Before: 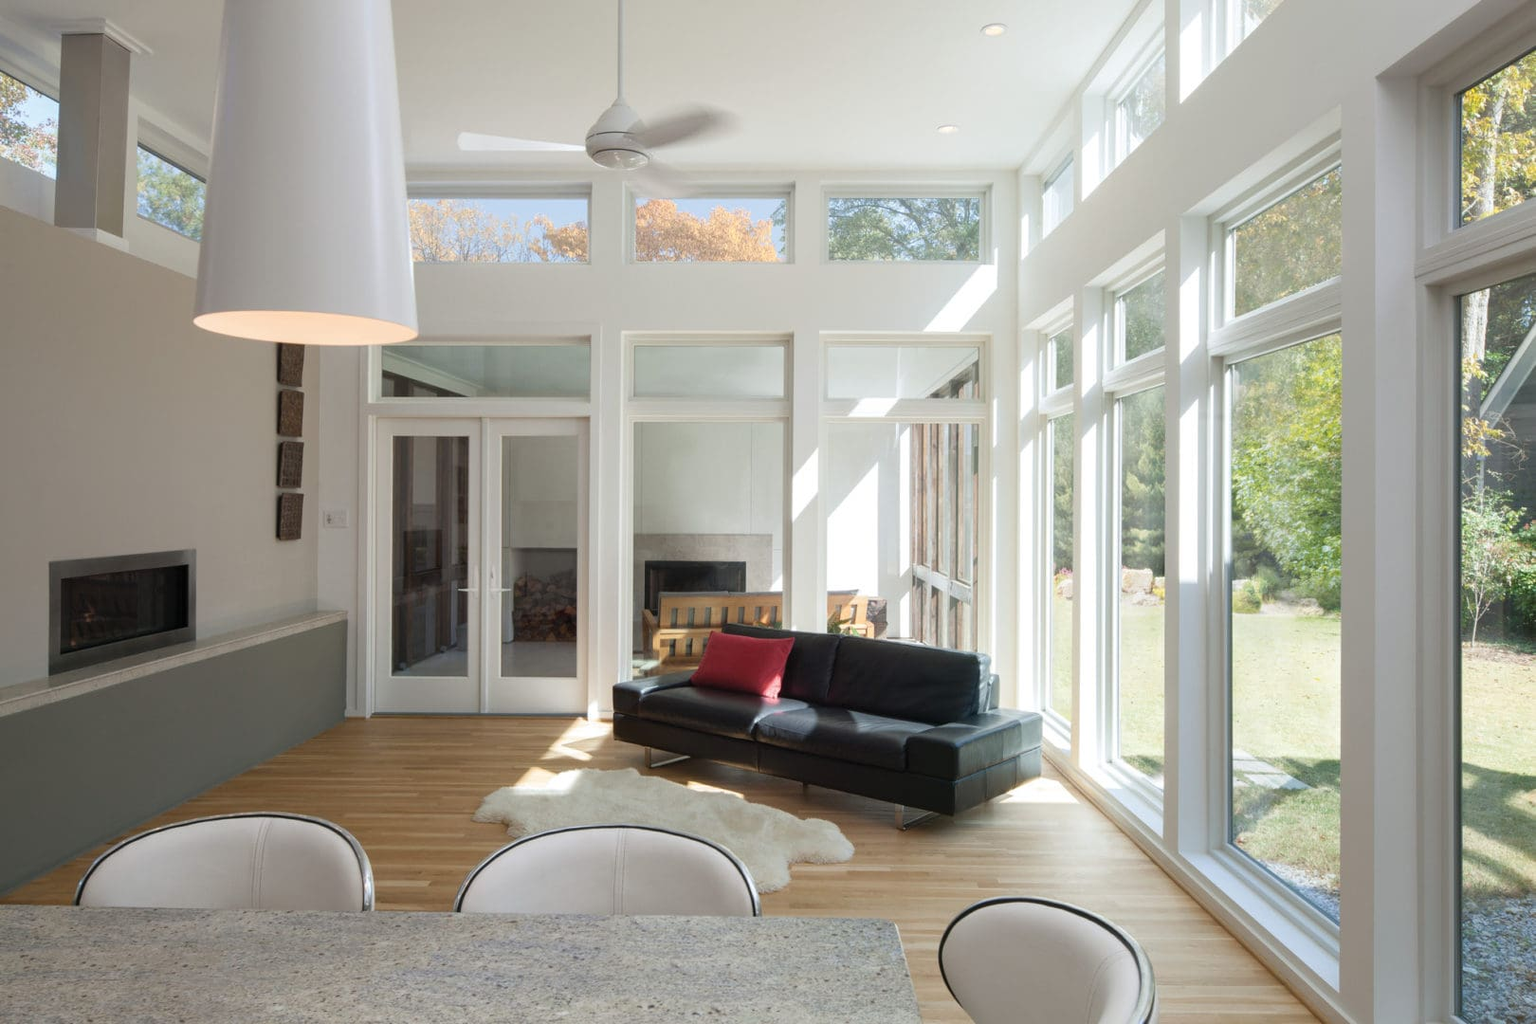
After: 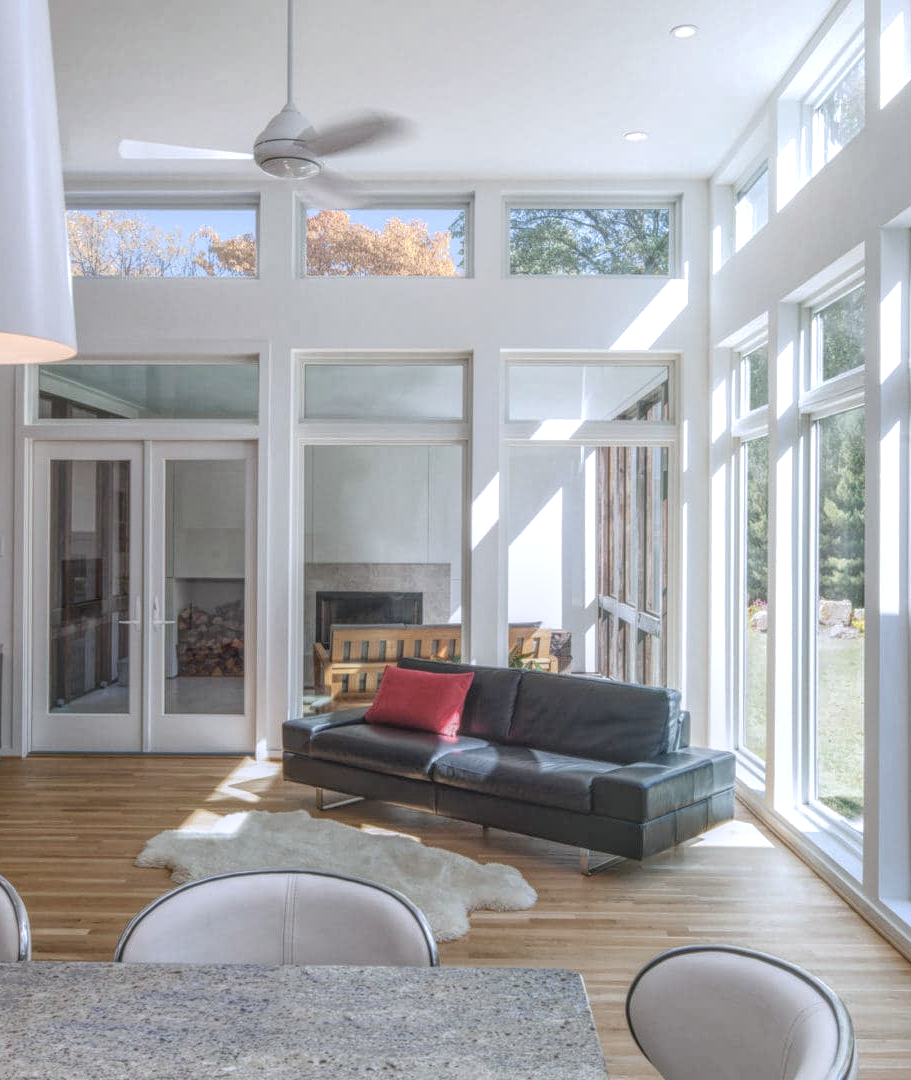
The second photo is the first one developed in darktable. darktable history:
white balance: emerald 1
crop and rotate: left 22.516%, right 21.234%
color calibration: illuminant as shot in camera, x 0.358, y 0.373, temperature 4628.91 K
local contrast: highlights 20%, shadows 30%, detail 200%, midtone range 0.2
